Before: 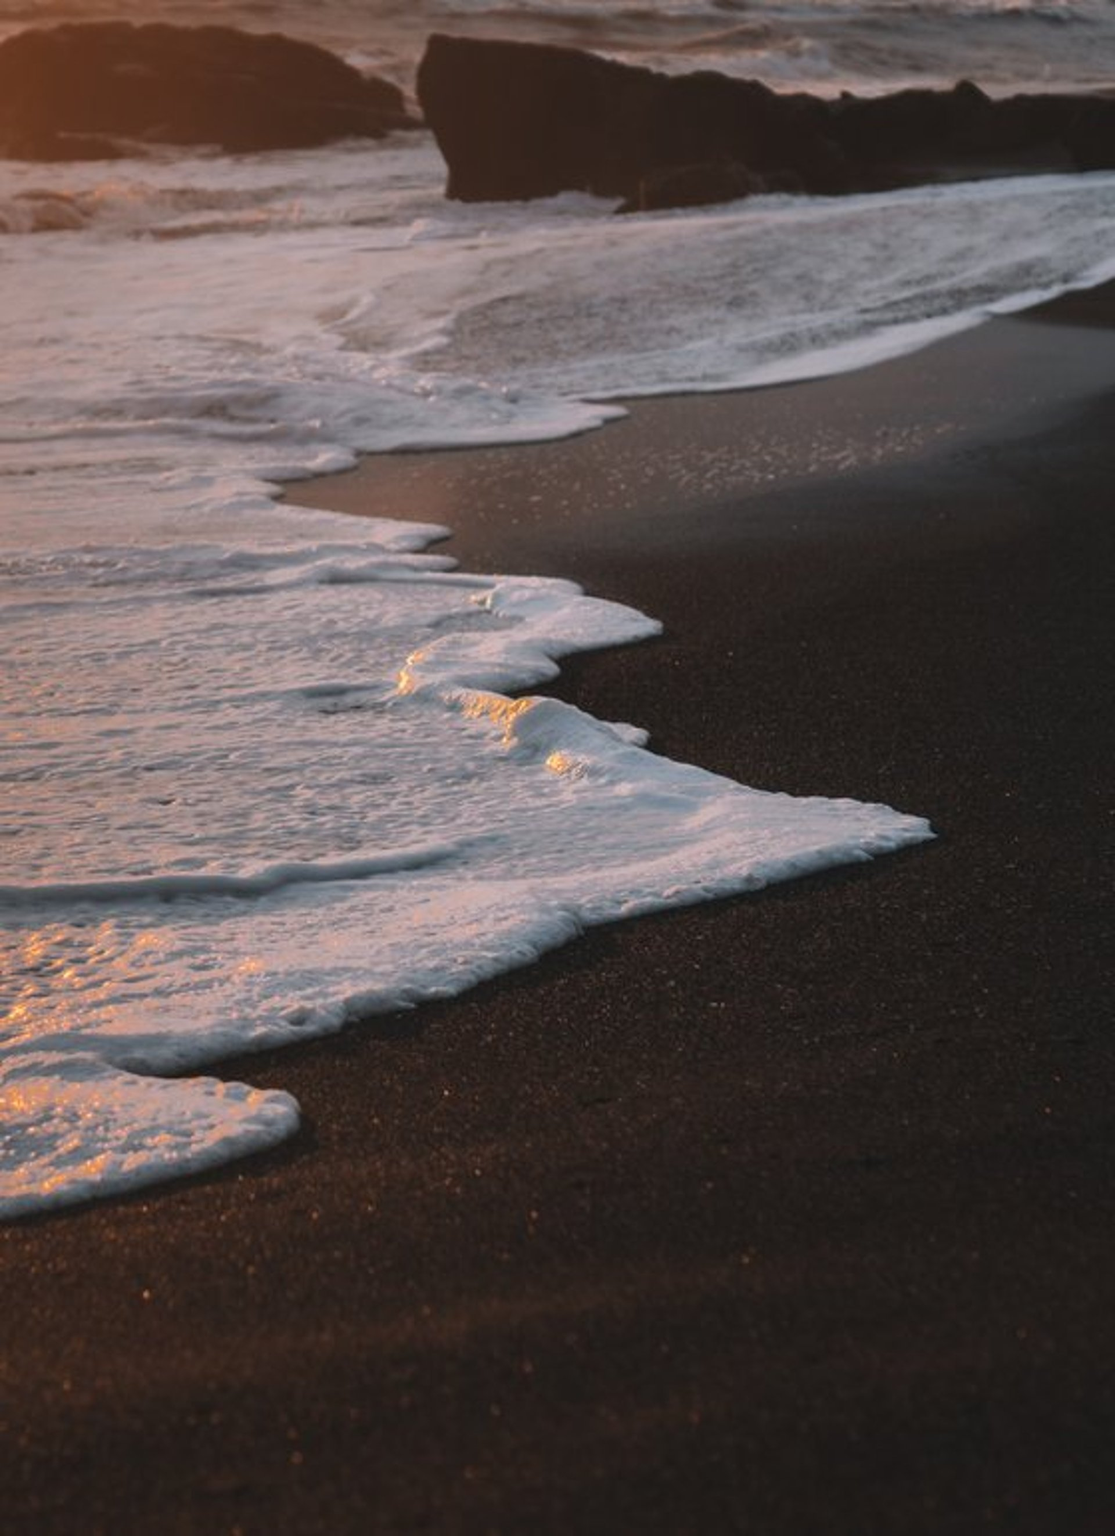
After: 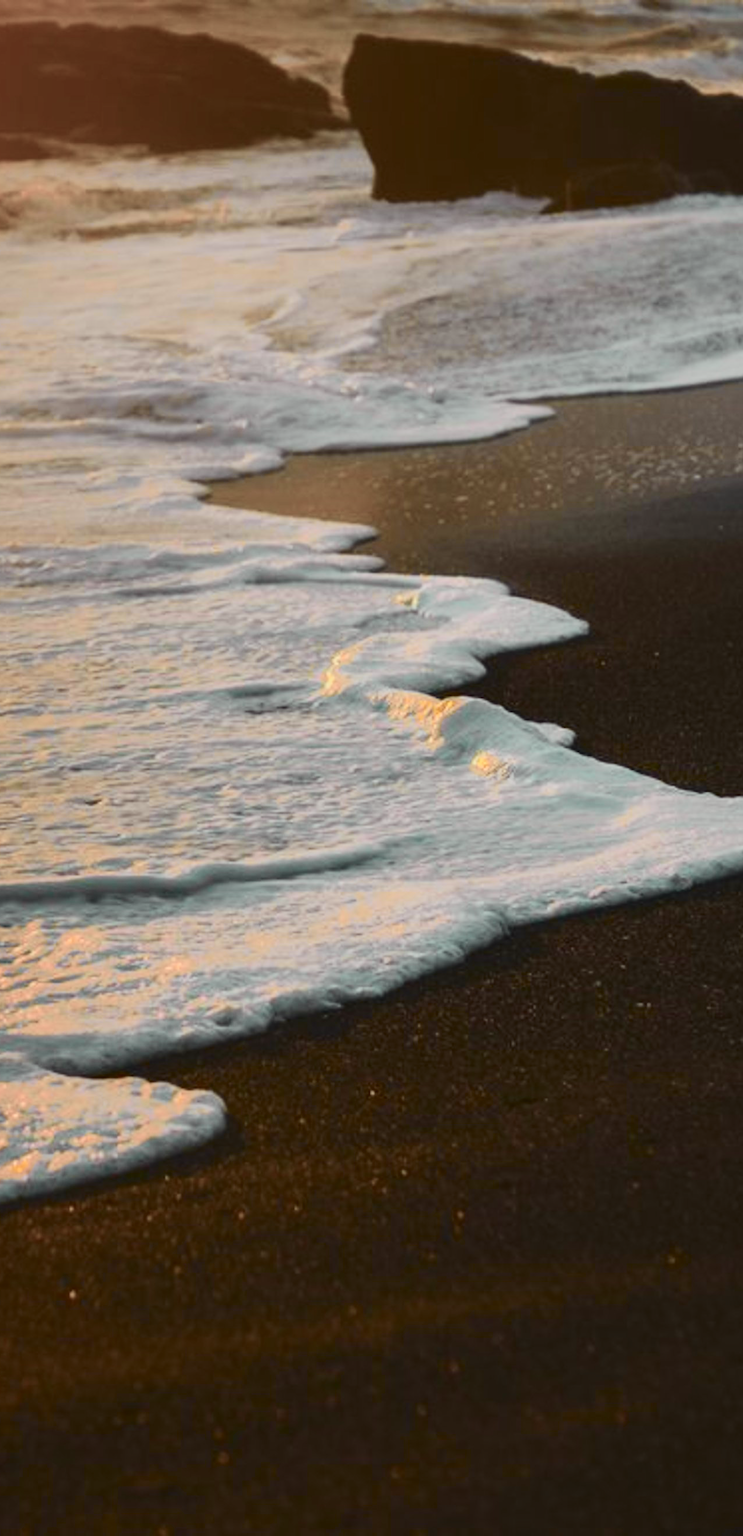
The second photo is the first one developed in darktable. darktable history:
crop and rotate: left 6.617%, right 26.717%
tone curve: curves: ch0 [(0, 0.006) (0.184, 0.172) (0.405, 0.46) (0.456, 0.528) (0.634, 0.728) (0.877, 0.89) (0.984, 0.935)]; ch1 [(0, 0) (0.443, 0.43) (0.492, 0.495) (0.566, 0.582) (0.595, 0.606) (0.608, 0.609) (0.65, 0.677) (1, 1)]; ch2 [(0, 0) (0.33, 0.301) (0.421, 0.443) (0.447, 0.489) (0.492, 0.495) (0.537, 0.583) (0.586, 0.591) (0.663, 0.686) (1, 1)], color space Lab, independent channels, preserve colors none
color correction: highlights a* -8, highlights b* 3.1
